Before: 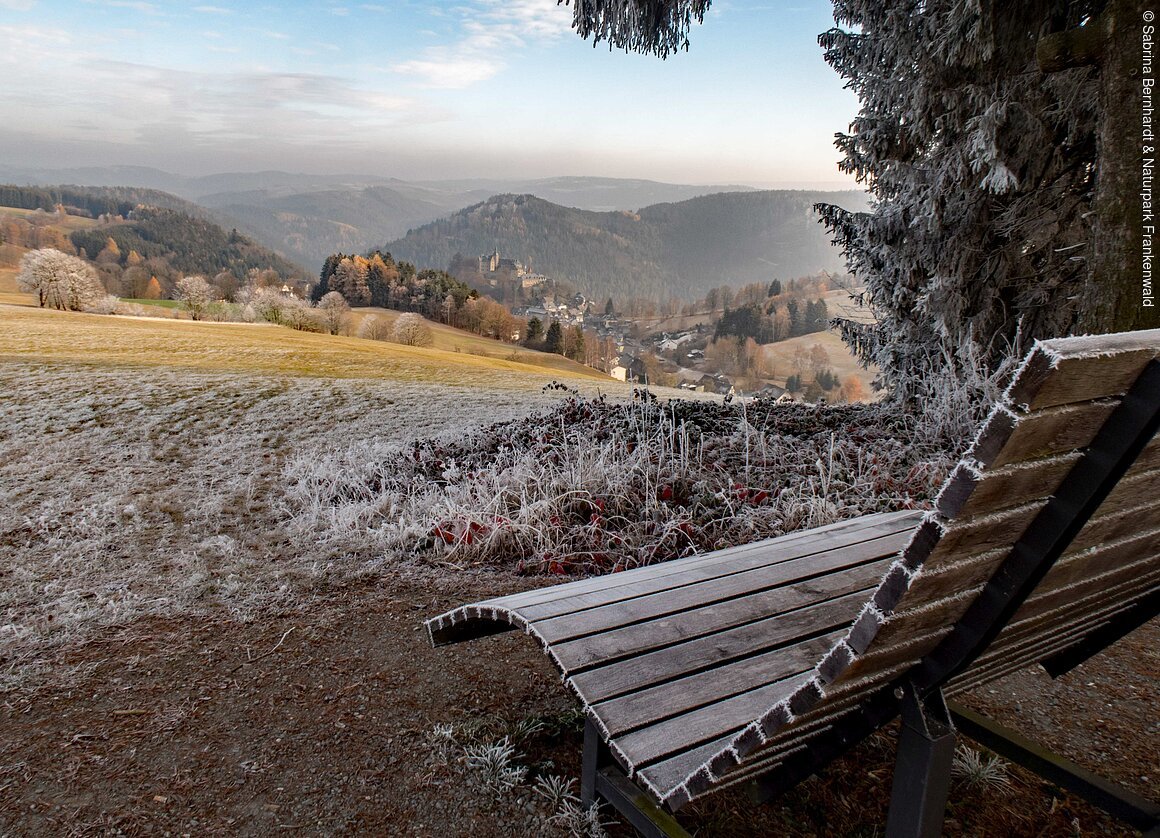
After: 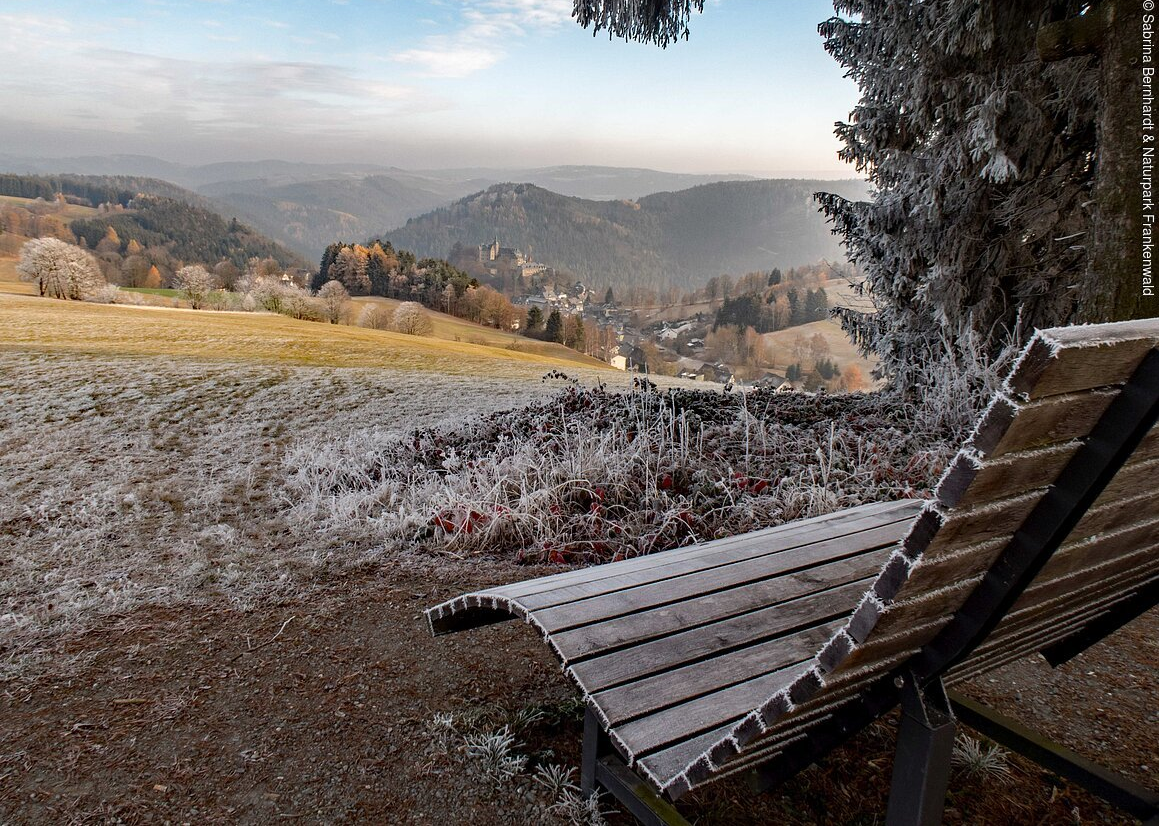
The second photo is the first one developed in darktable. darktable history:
crop: top 1.372%, right 0.044%
